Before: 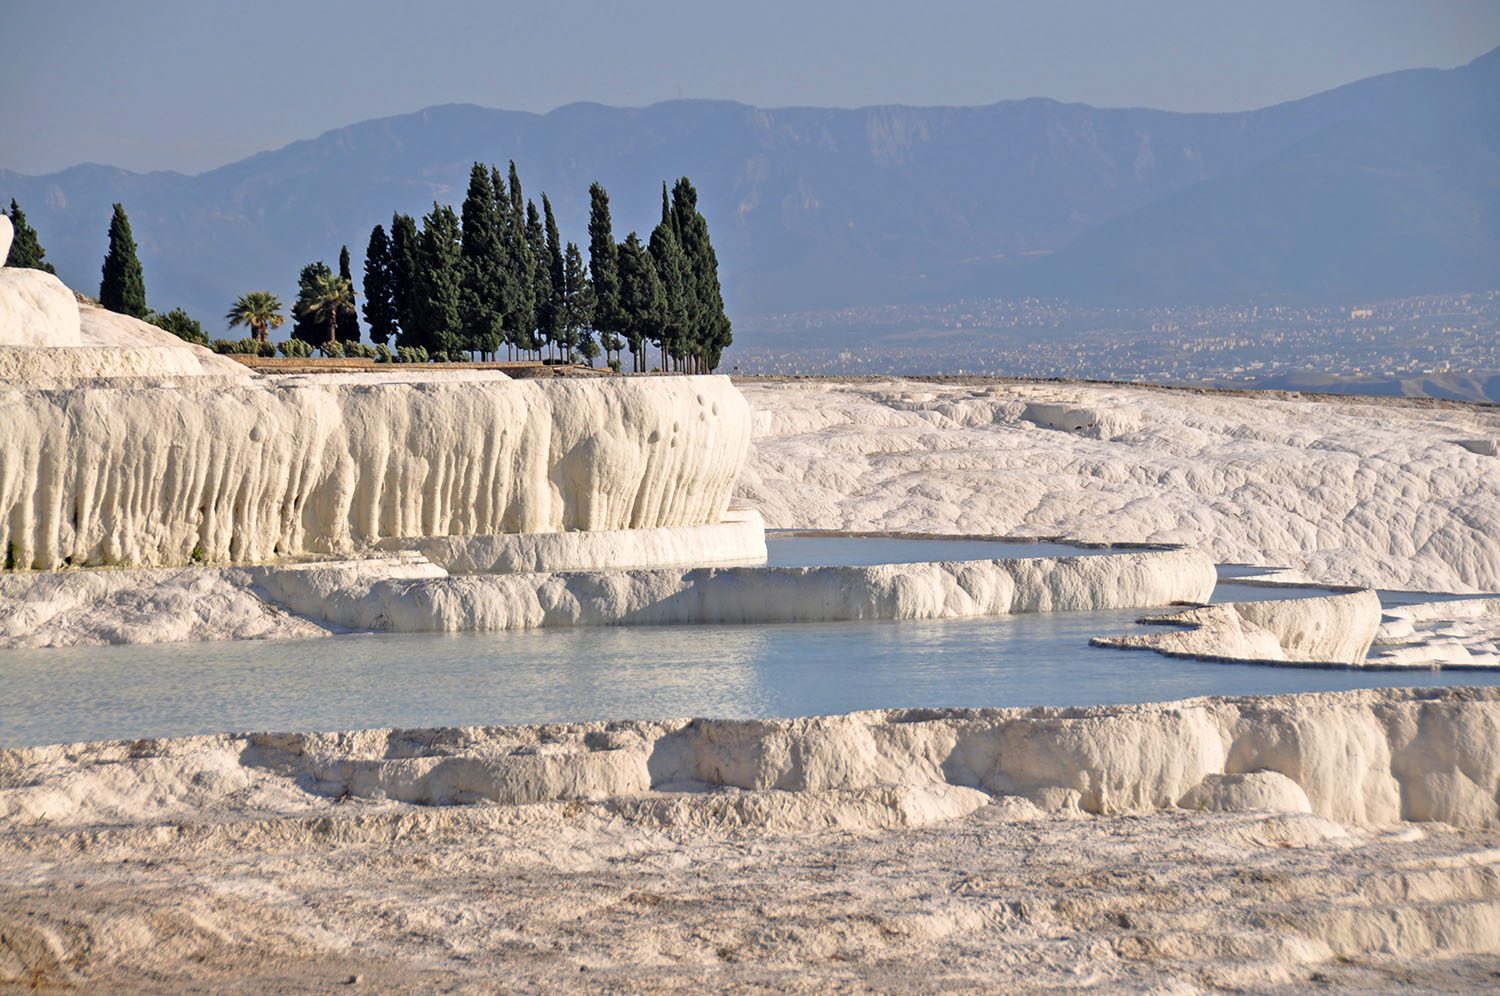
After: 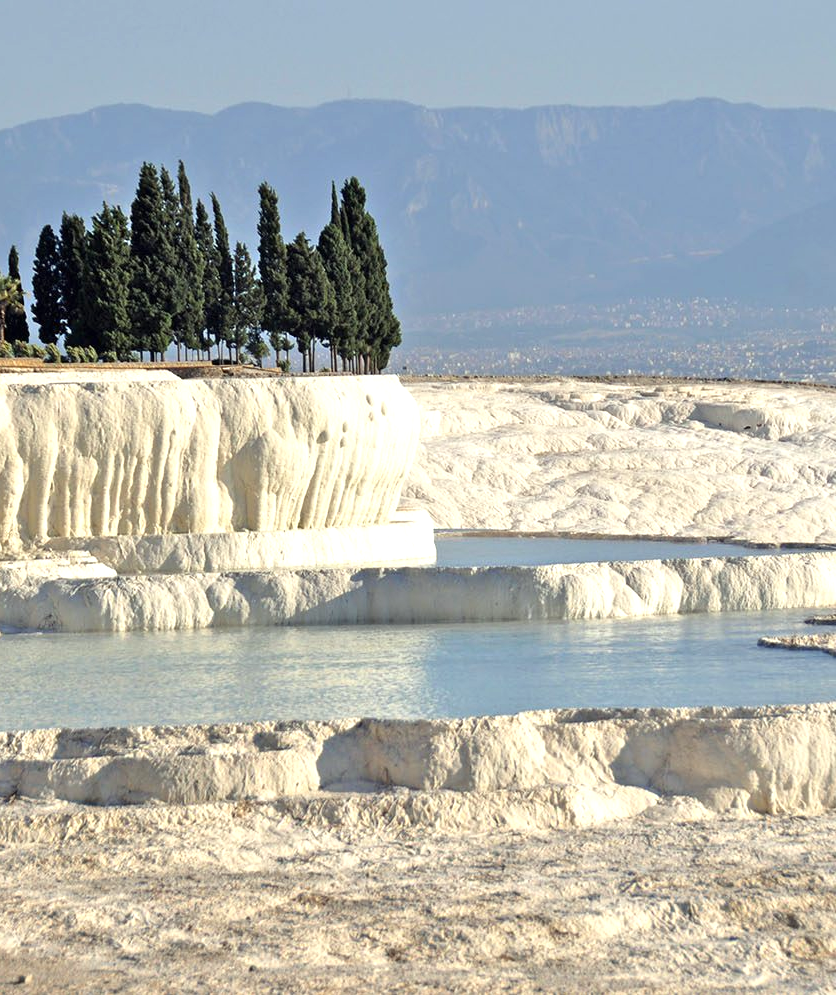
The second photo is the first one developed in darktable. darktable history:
exposure: black level correction 0, exposure 0.499 EV, compensate exposure bias true, compensate highlight preservation false
crop: left 22.133%, right 22.097%, bottom 0.011%
color correction: highlights a* -4.59, highlights b* 5.06, saturation 0.954
